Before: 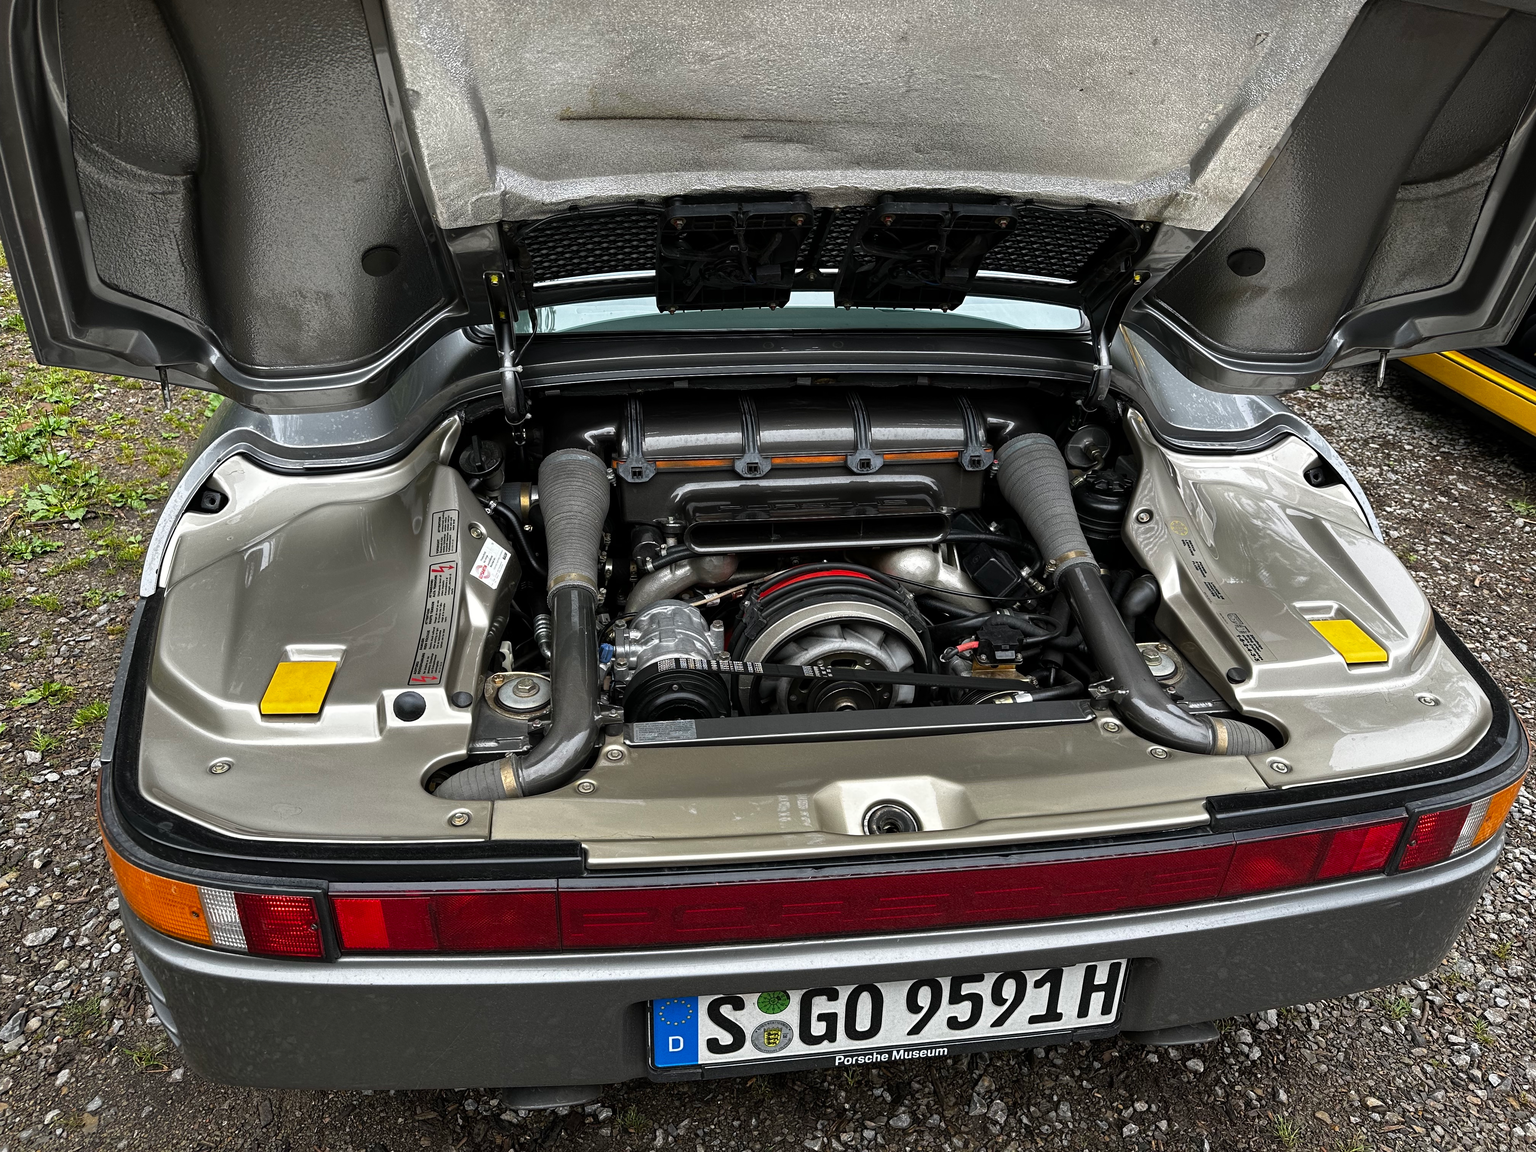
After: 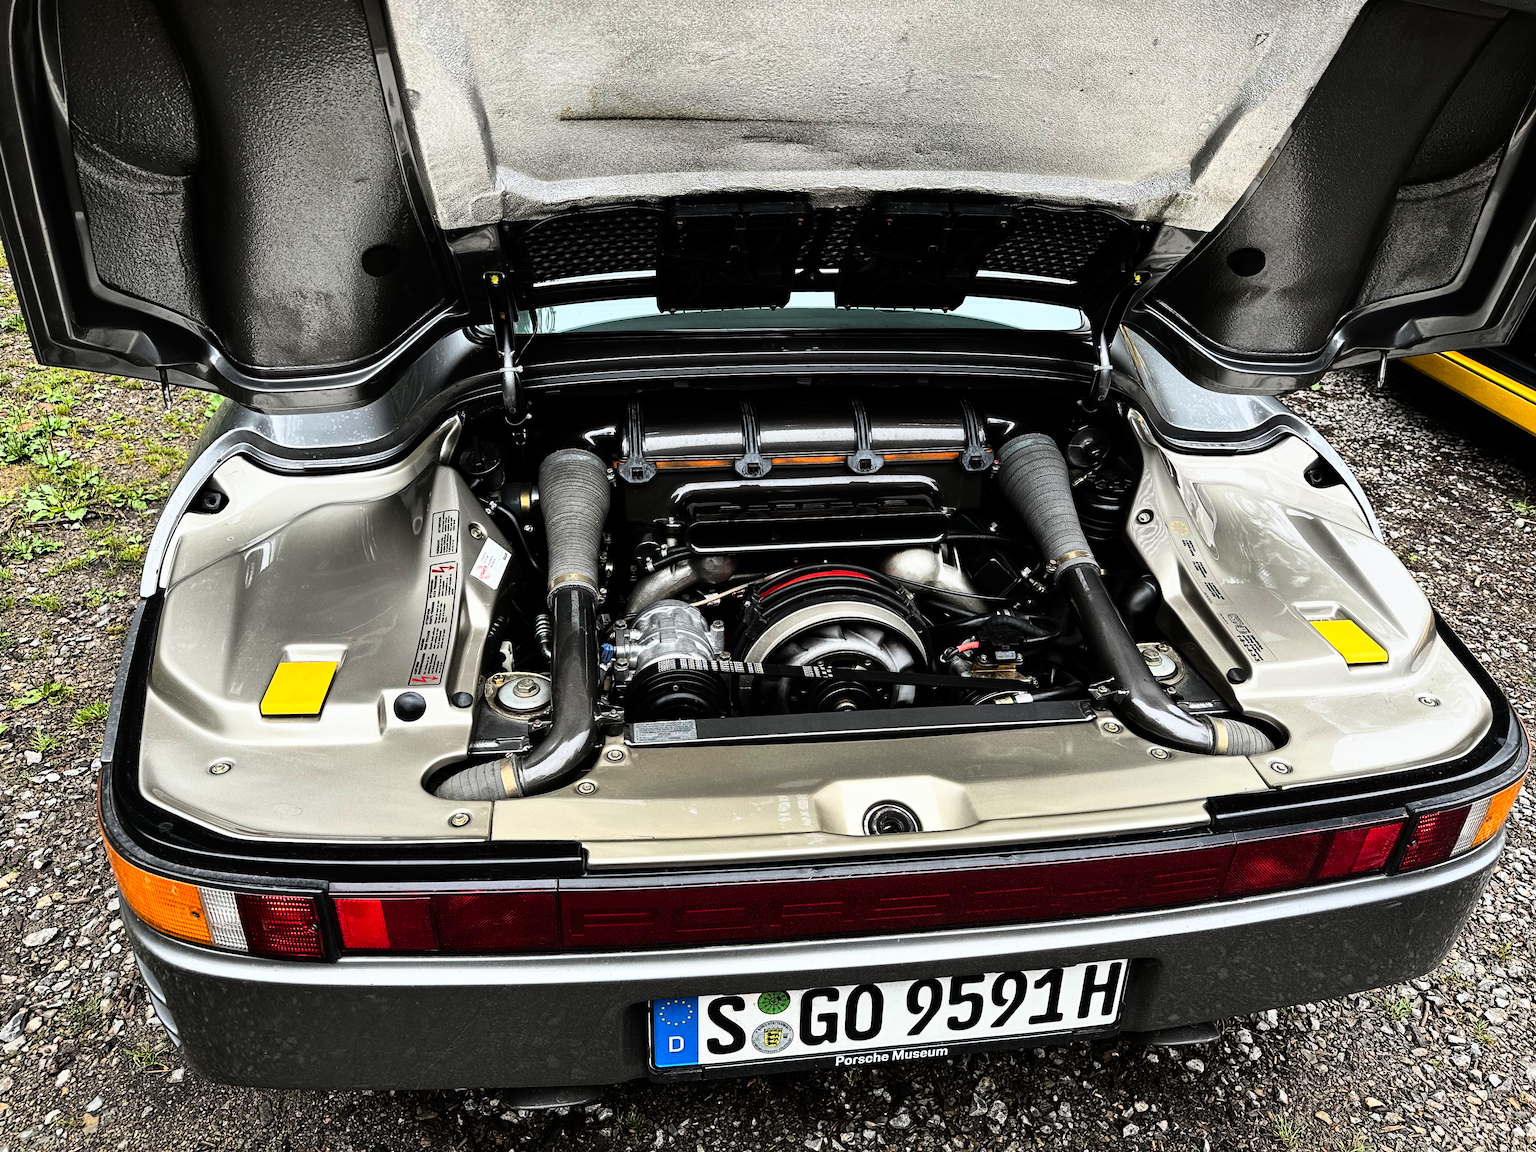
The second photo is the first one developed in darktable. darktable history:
graduated density: rotation 5.63°, offset 76.9
rgb curve: curves: ch0 [(0, 0) (0.21, 0.15) (0.24, 0.21) (0.5, 0.75) (0.75, 0.96) (0.89, 0.99) (1, 1)]; ch1 [(0, 0.02) (0.21, 0.13) (0.25, 0.2) (0.5, 0.67) (0.75, 0.9) (0.89, 0.97) (1, 1)]; ch2 [(0, 0.02) (0.21, 0.13) (0.25, 0.2) (0.5, 0.67) (0.75, 0.9) (0.89, 0.97) (1, 1)], compensate middle gray true
